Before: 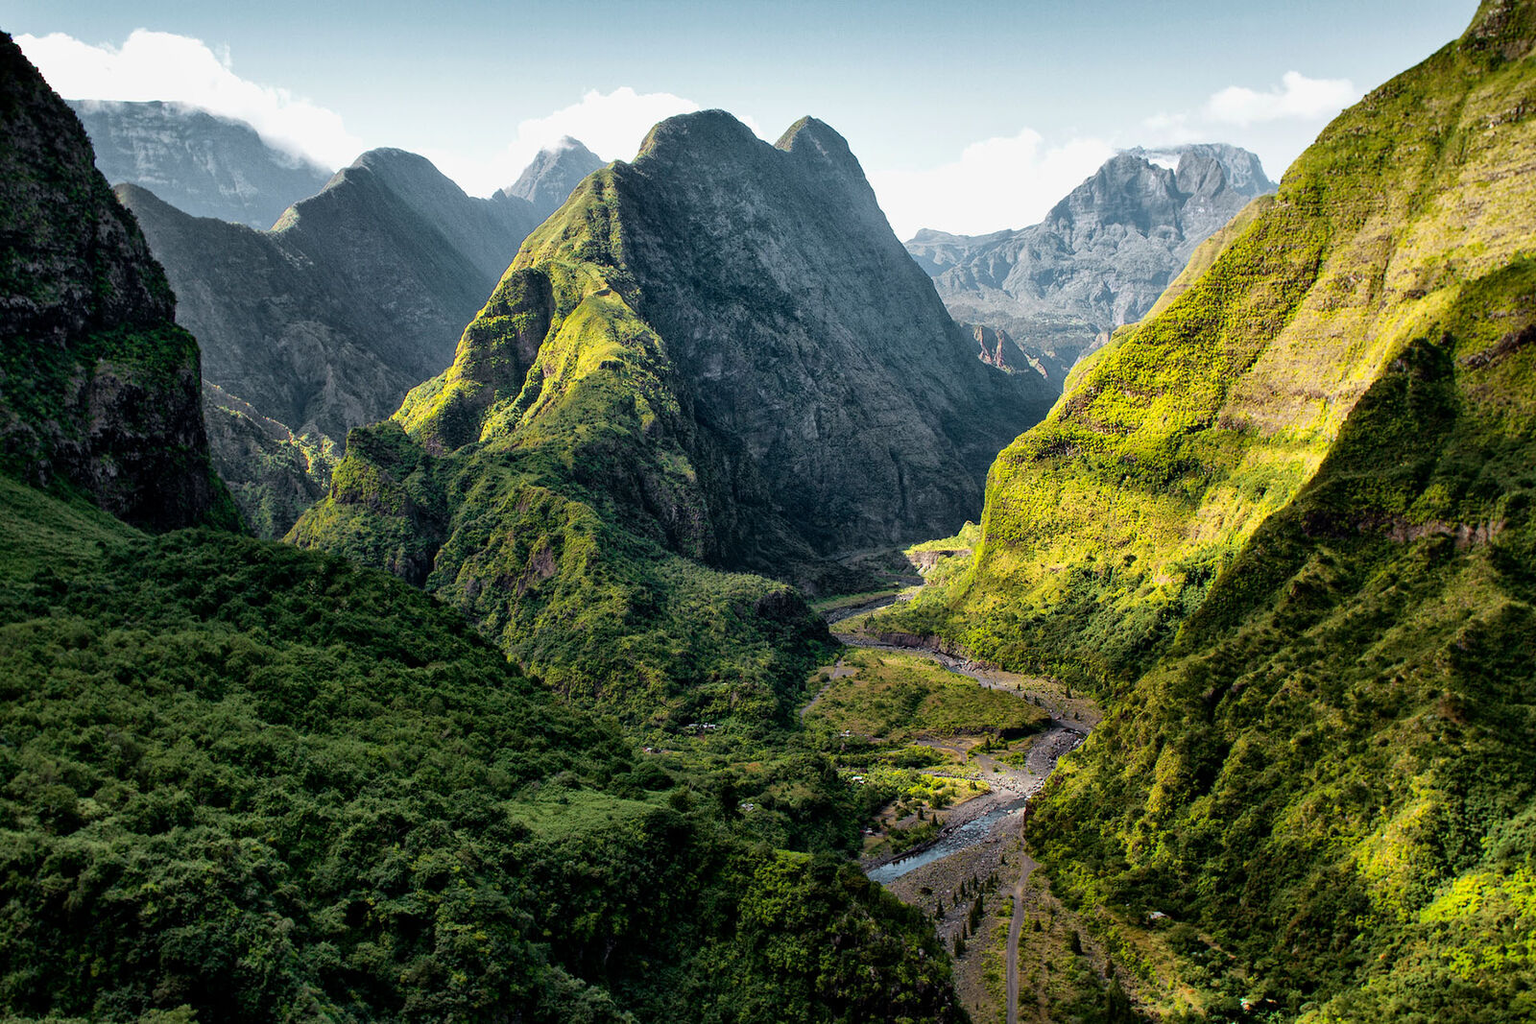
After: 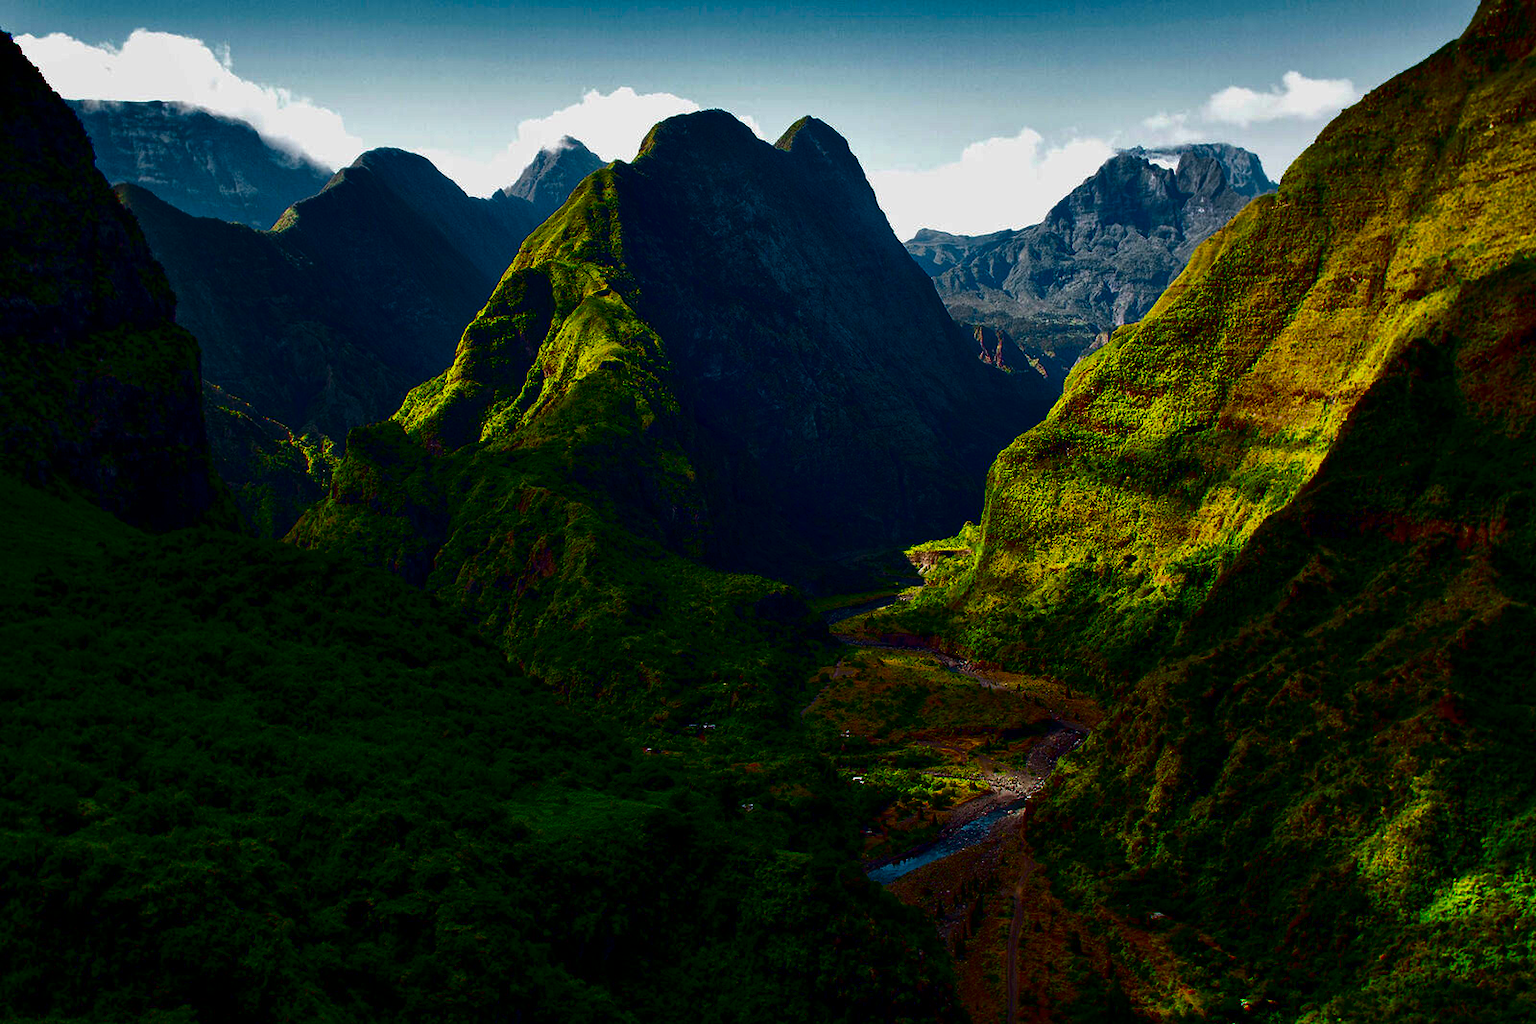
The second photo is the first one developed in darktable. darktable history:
contrast brightness saturation: brightness -0.993, saturation 0.984
